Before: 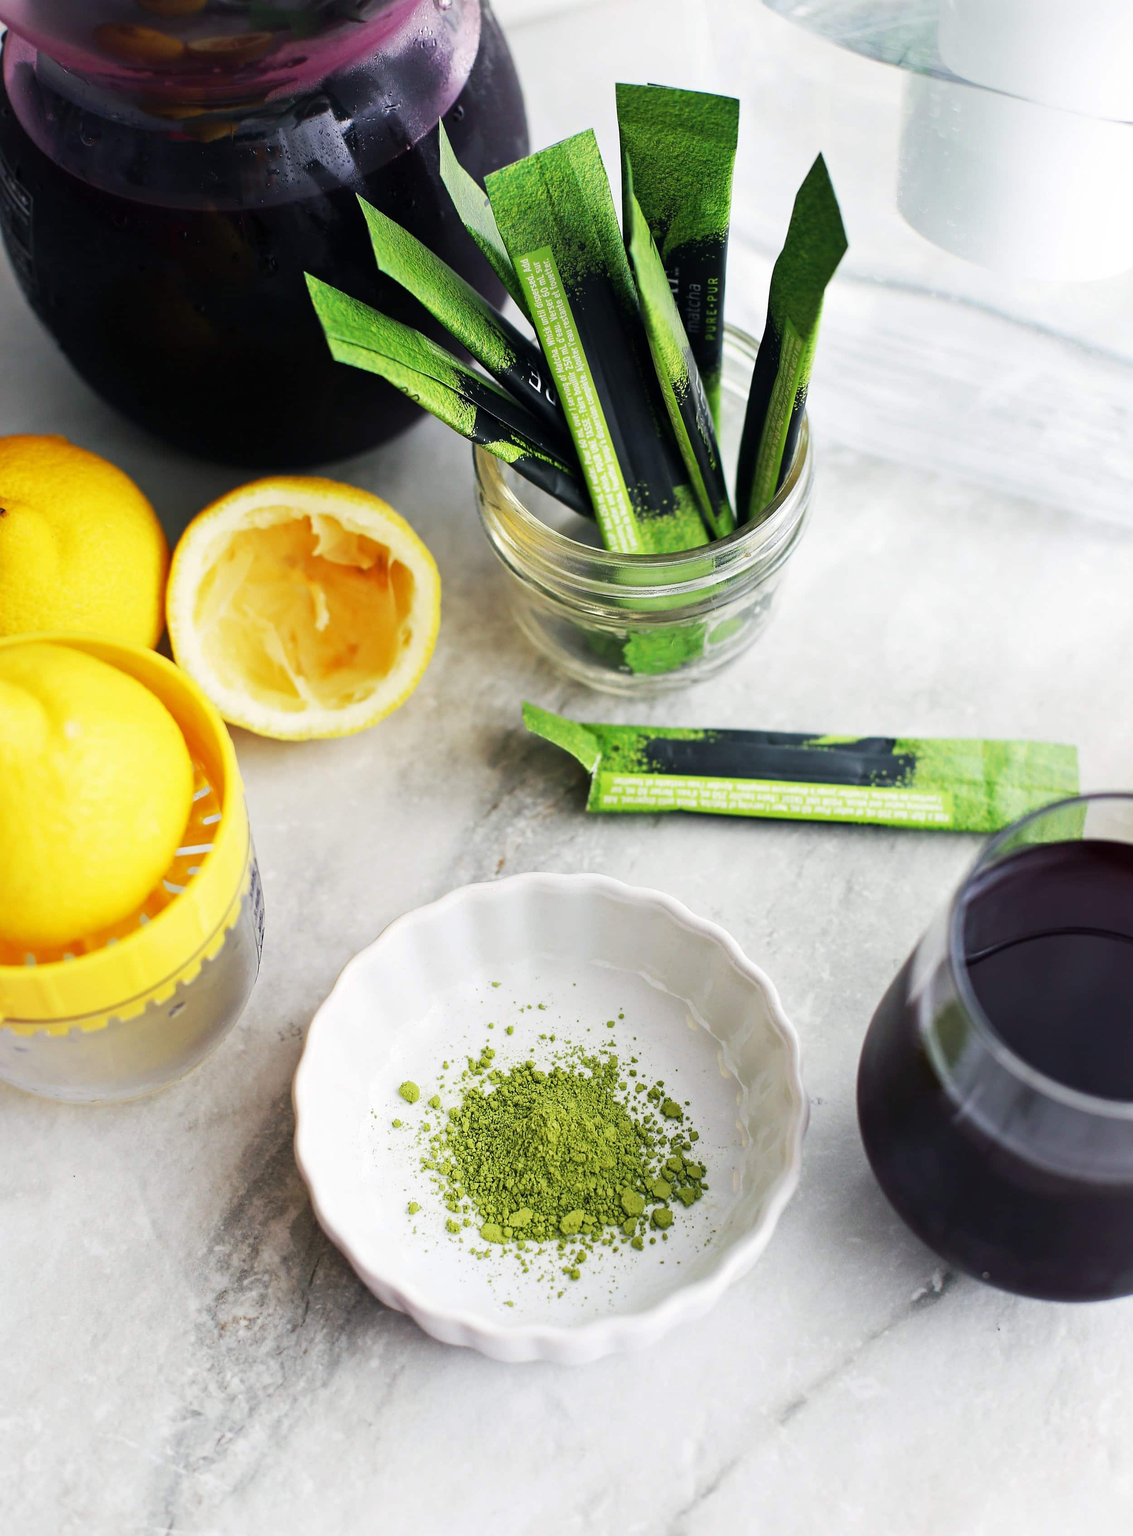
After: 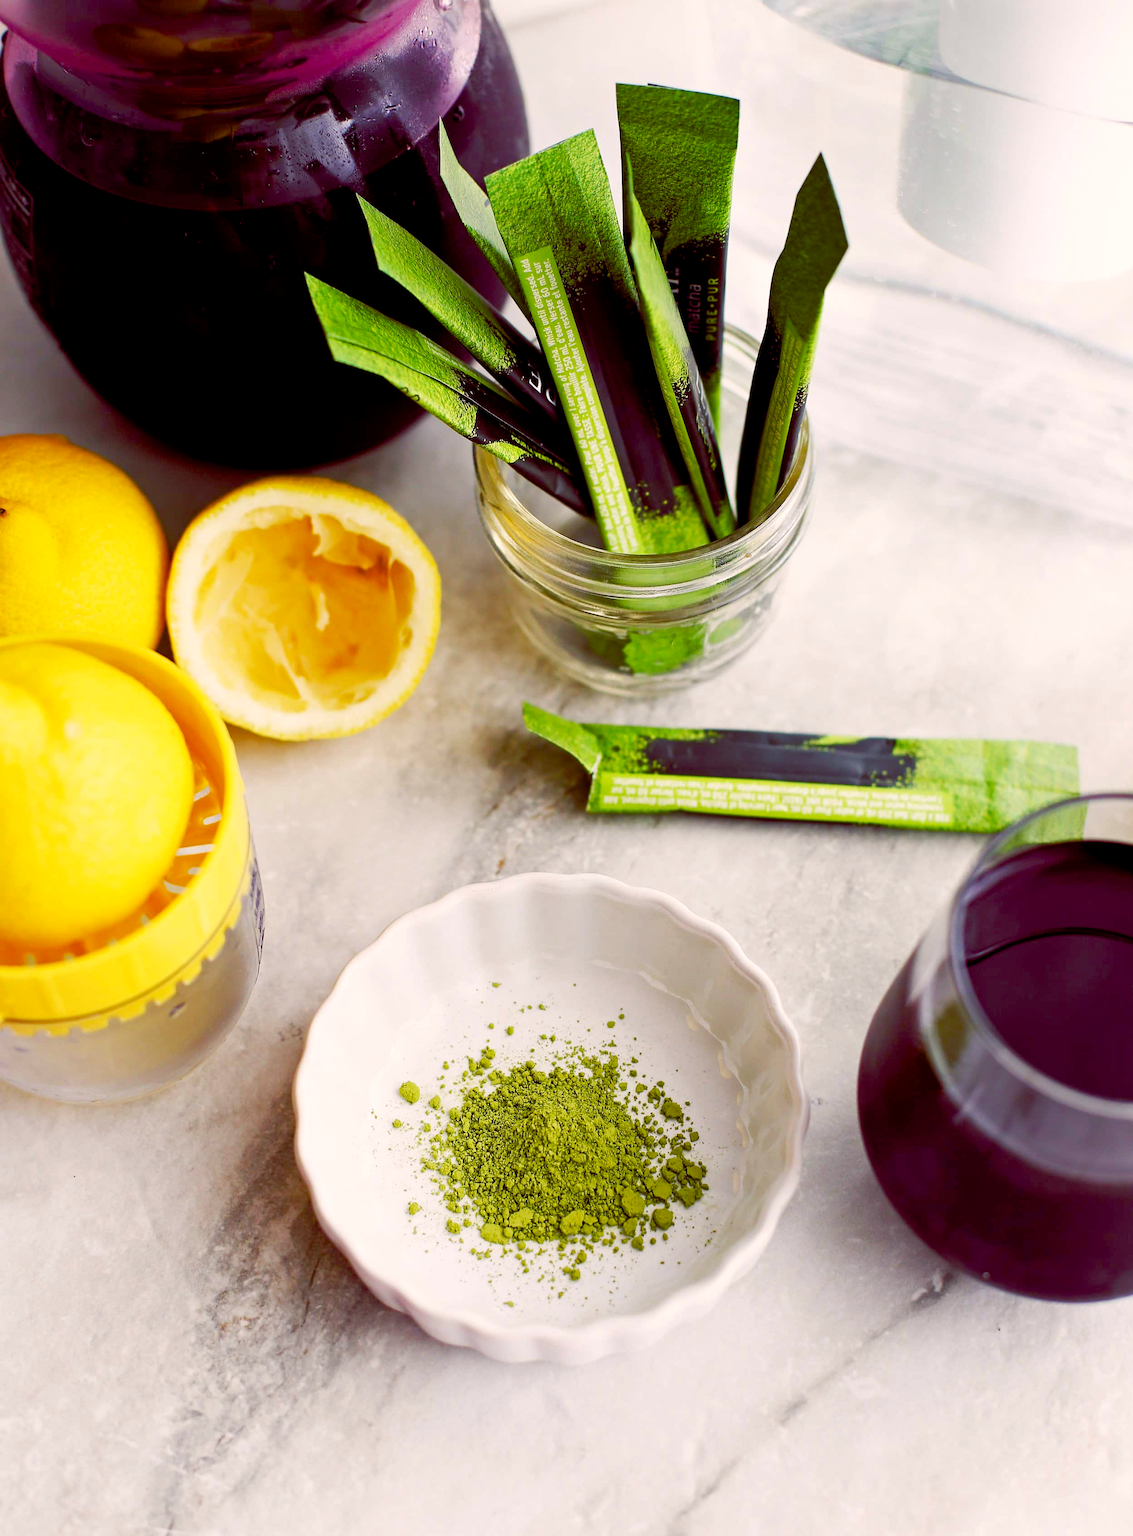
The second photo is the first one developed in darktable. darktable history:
color balance rgb: highlights gain › chroma 1.657%, highlights gain › hue 57.33°, global offset › luminance -0.205%, global offset › chroma 0.274%, perceptual saturation grading › global saturation 20%, perceptual saturation grading › highlights -25.422%, perceptual saturation grading › shadows 49.626%, global vibrance 22.476%
